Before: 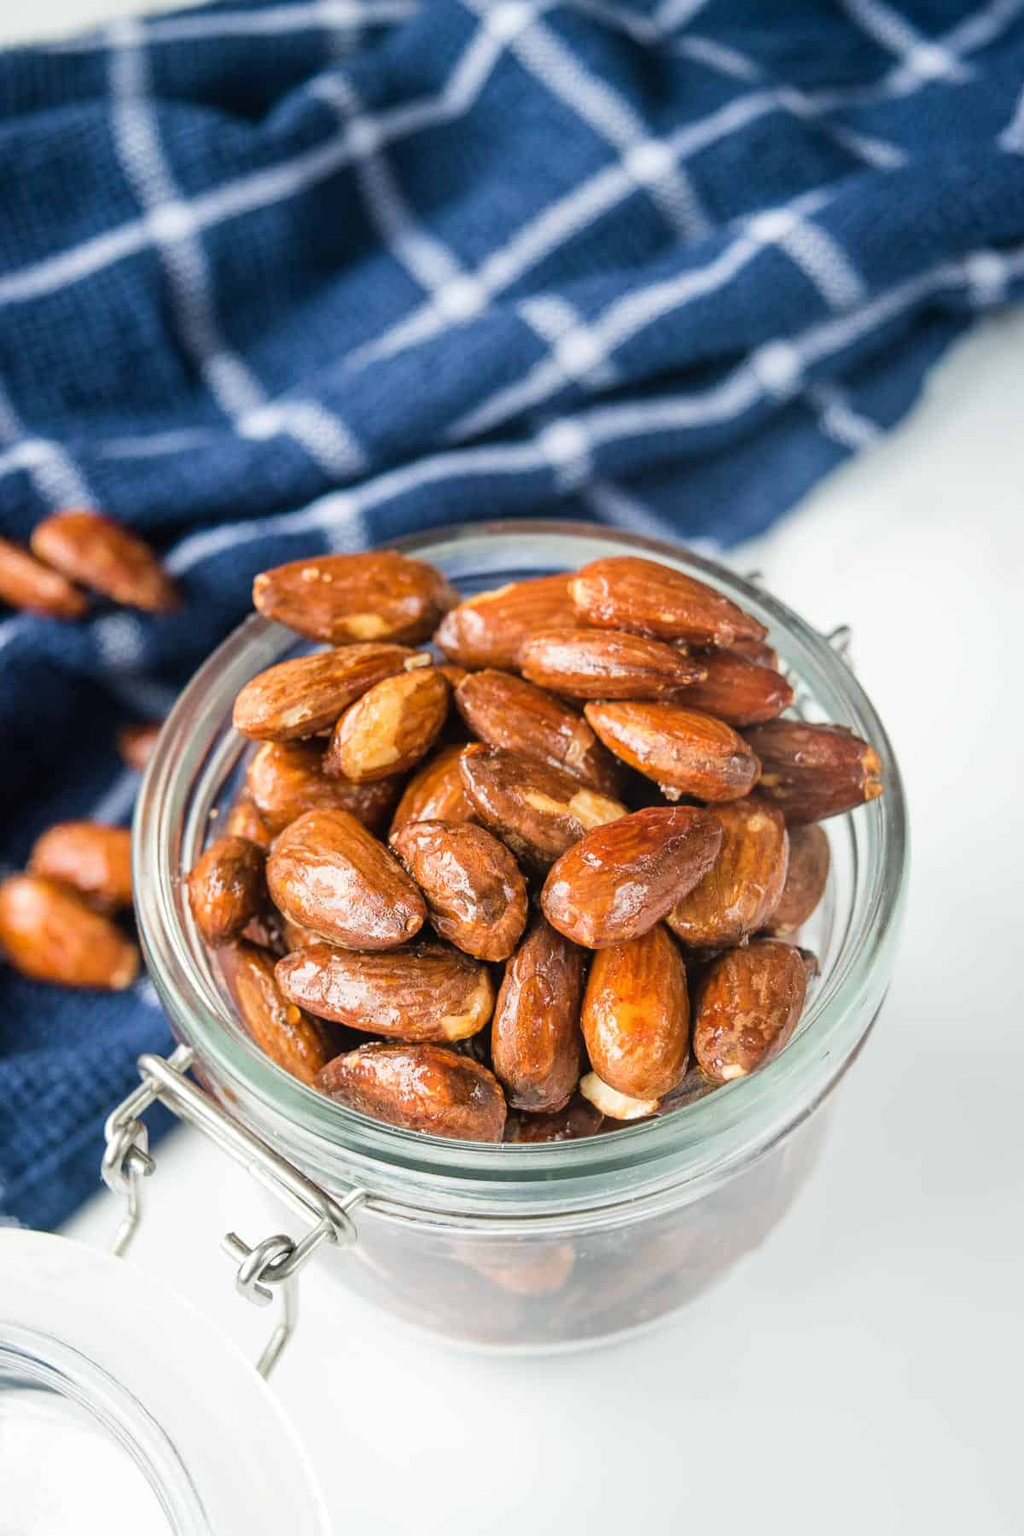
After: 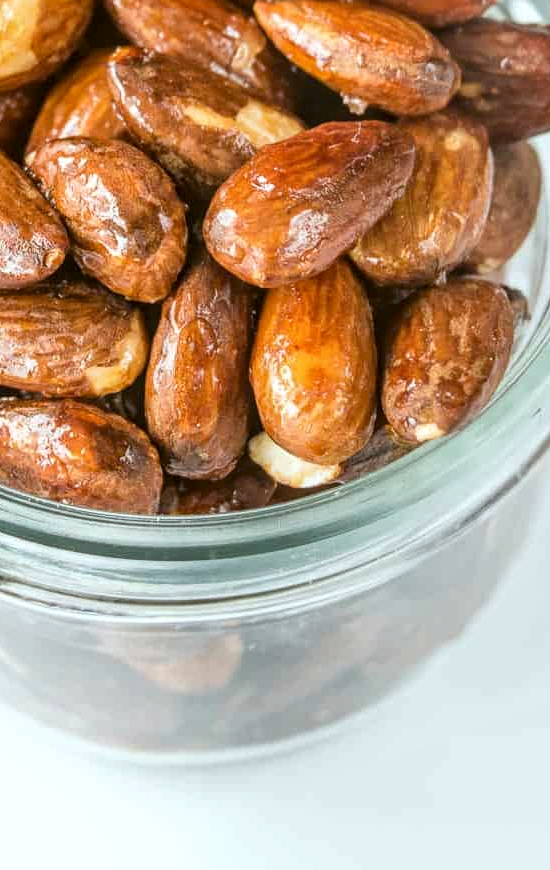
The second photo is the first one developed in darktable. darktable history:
color balance: lift [1.004, 1.002, 1.002, 0.998], gamma [1, 1.007, 1.002, 0.993], gain [1, 0.977, 1.013, 1.023], contrast -3.64%
local contrast: on, module defaults
crop: left 35.976%, top 45.819%, right 18.162%, bottom 5.807%
exposure: black level correction 0.001, exposure 0.14 EV, compensate highlight preservation false
white balance: red 0.982, blue 1.018
